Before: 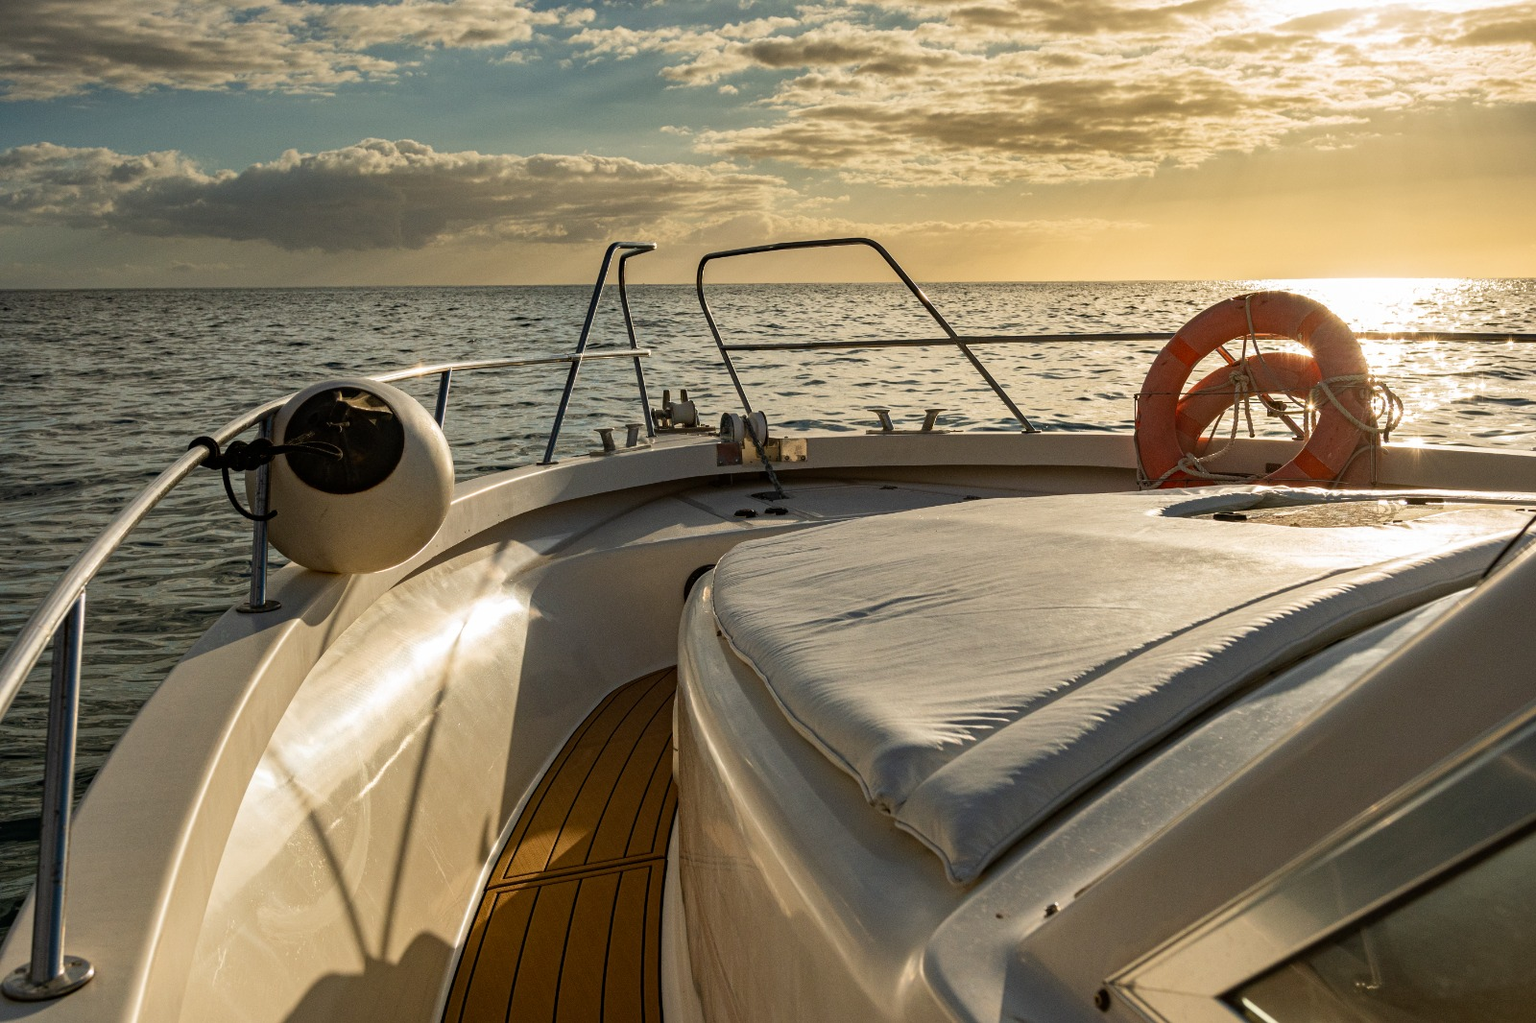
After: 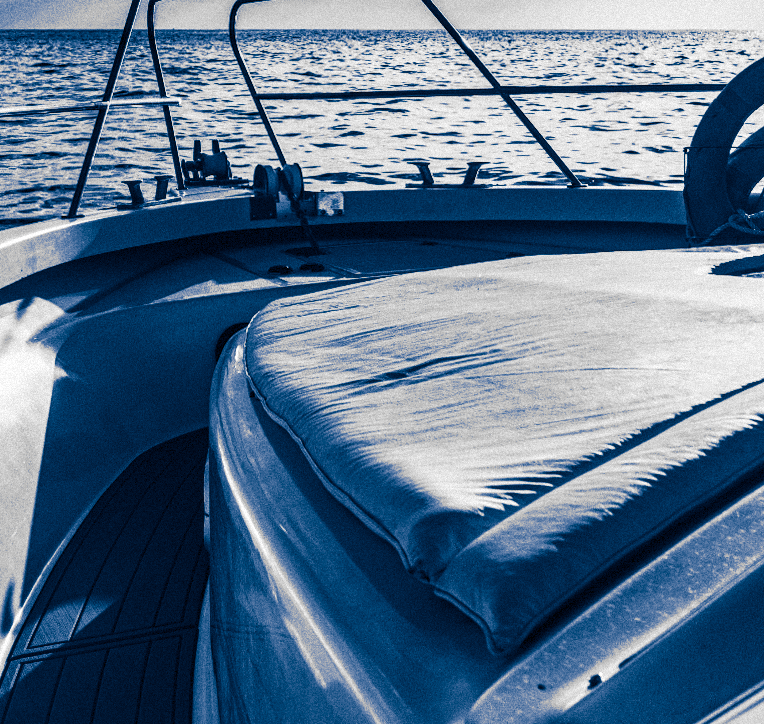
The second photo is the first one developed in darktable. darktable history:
color calibration: output gray [0.18, 0.41, 0.41, 0], gray › normalize channels true, illuminant same as pipeline (D50), adaptation XYZ, x 0.346, y 0.359, gamut compression 0
crop: left 31.379%, top 24.658%, right 20.326%, bottom 6.628%
local contrast: on, module defaults
grain: mid-tones bias 0%
contrast brightness saturation: contrast 0.39, brightness 0.1
split-toning: shadows › hue 226.8°, shadows › saturation 1, highlights › saturation 0, balance -61.41
tone curve: curves: ch0 [(0, 0) (0.003, 0.049) (0.011, 0.051) (0.025, 0.055) (0.044, 0.065) (0.069, 0.081) (0.1, 0.11) (0.136, 0.15) (0.177, 0.195) (0.224, 0.242) (0.277, 0.308) (0.335, 0.375) (0.399, 0.436) (0.468, 0.5) (0.543, 0.574) (0.623, 0.665) (0.709, 0.761) (0.801, 0.851) (0.898, 0.933) (1, 1)], preserve colors none
rotate and perspective: rotation 0.174°, lens shift (vertical) 0.013, lens shift (horizontal) 0.019, shear 0.001, automatic cropping original format, crop left 0.007, crop right 0.991, crop top 0.016, crop bottom 0.997
